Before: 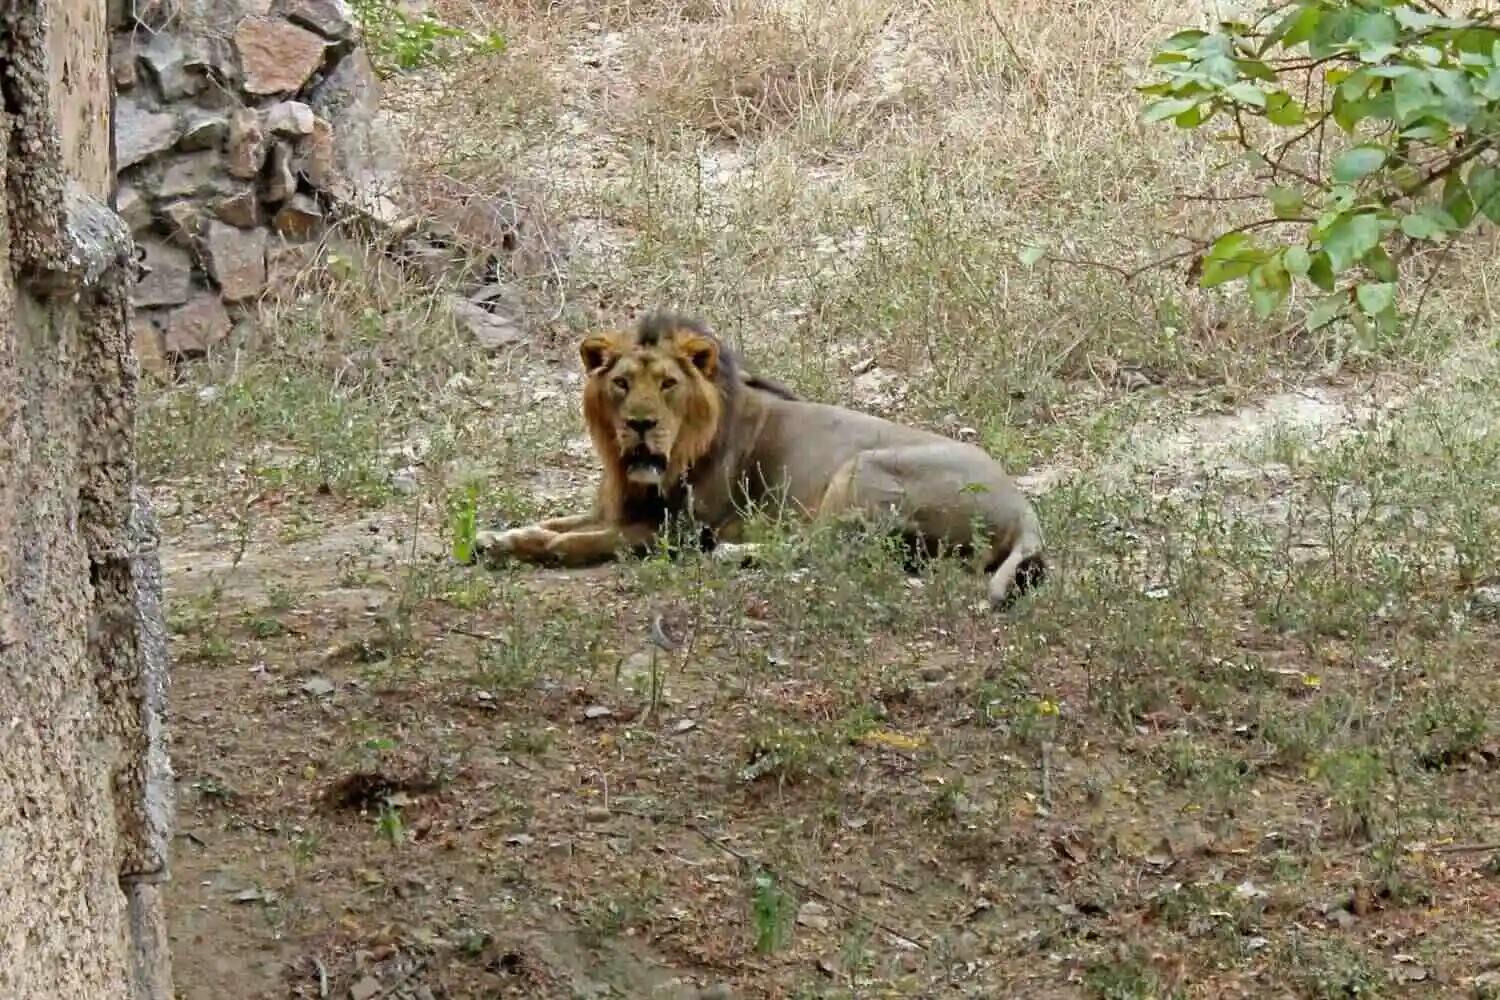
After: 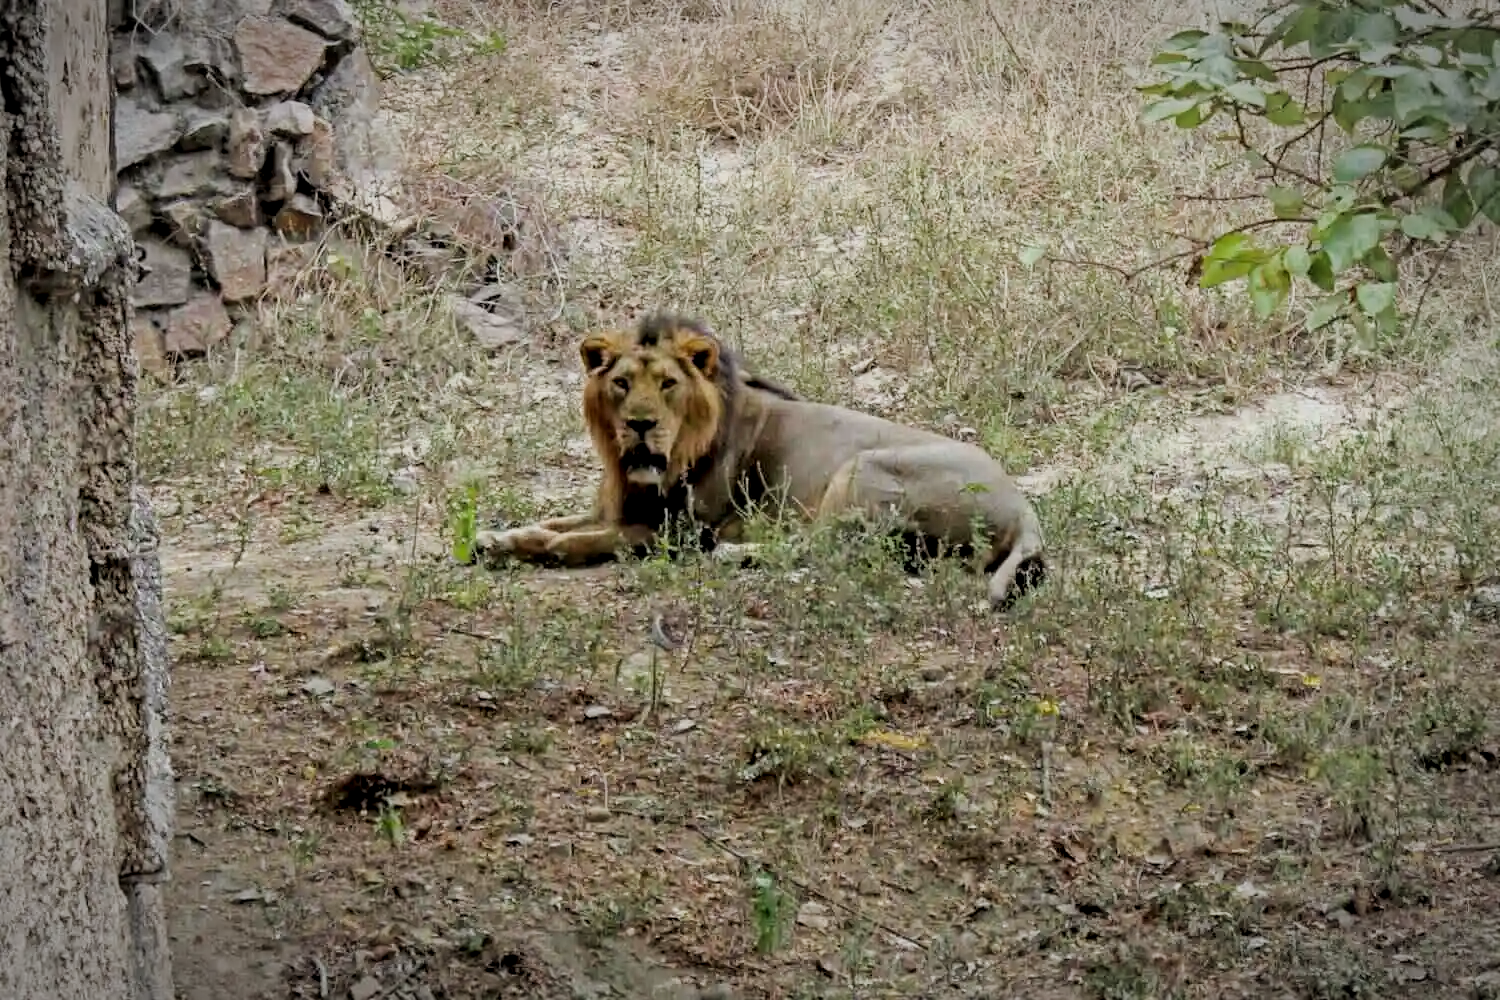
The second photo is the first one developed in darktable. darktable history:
local contrast: on, module defaults
vignetting: automatic ratio true
filmic rgb: black relative exposure -7.65 EV, white relative exposure 4.56 EV, hardness 3.61, contrast 1.05
